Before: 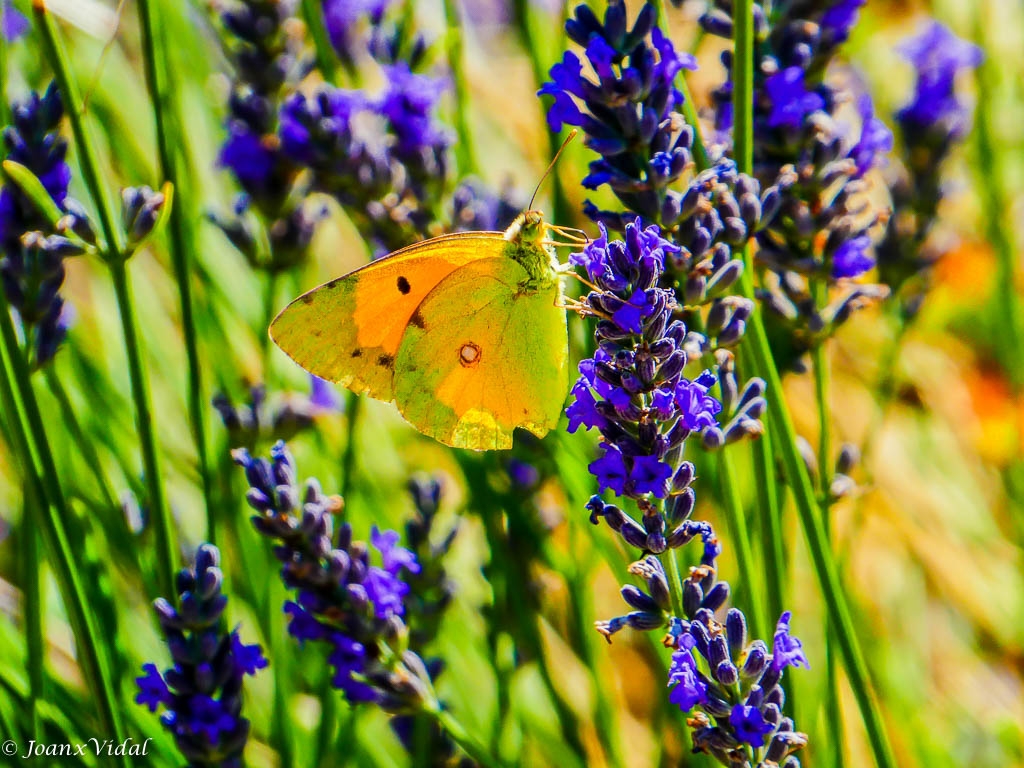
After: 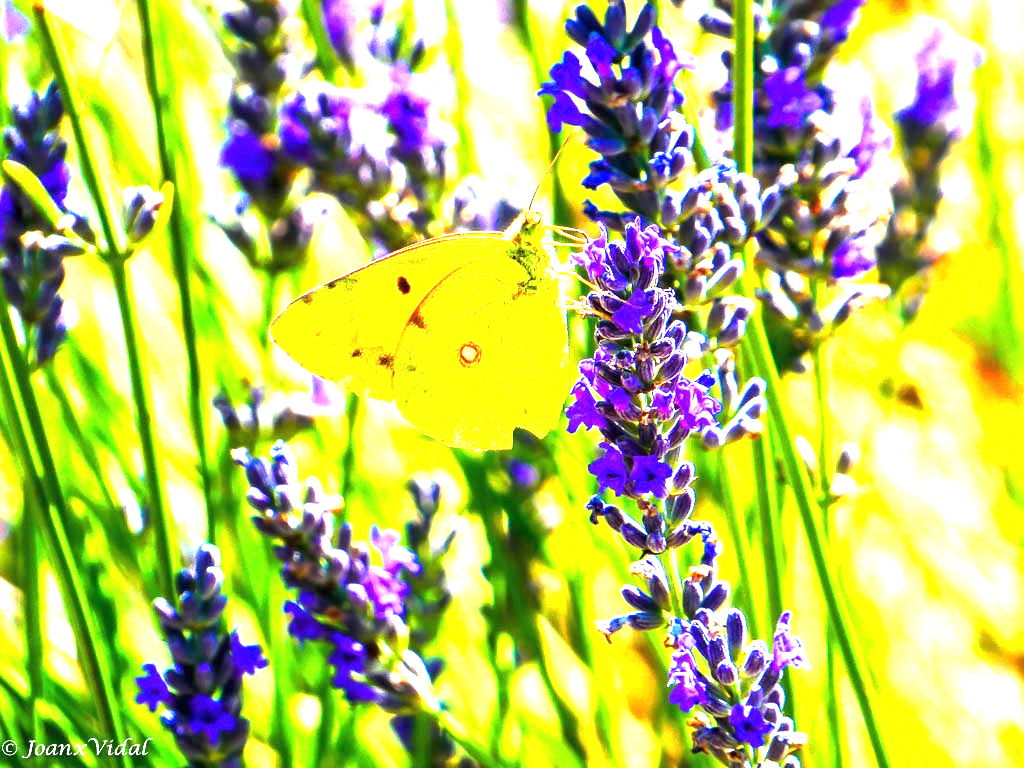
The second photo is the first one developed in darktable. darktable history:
exposure: black level correction 0, exposure 2.148 EV, compensate exposure bias true, compensate highlight preservation false
